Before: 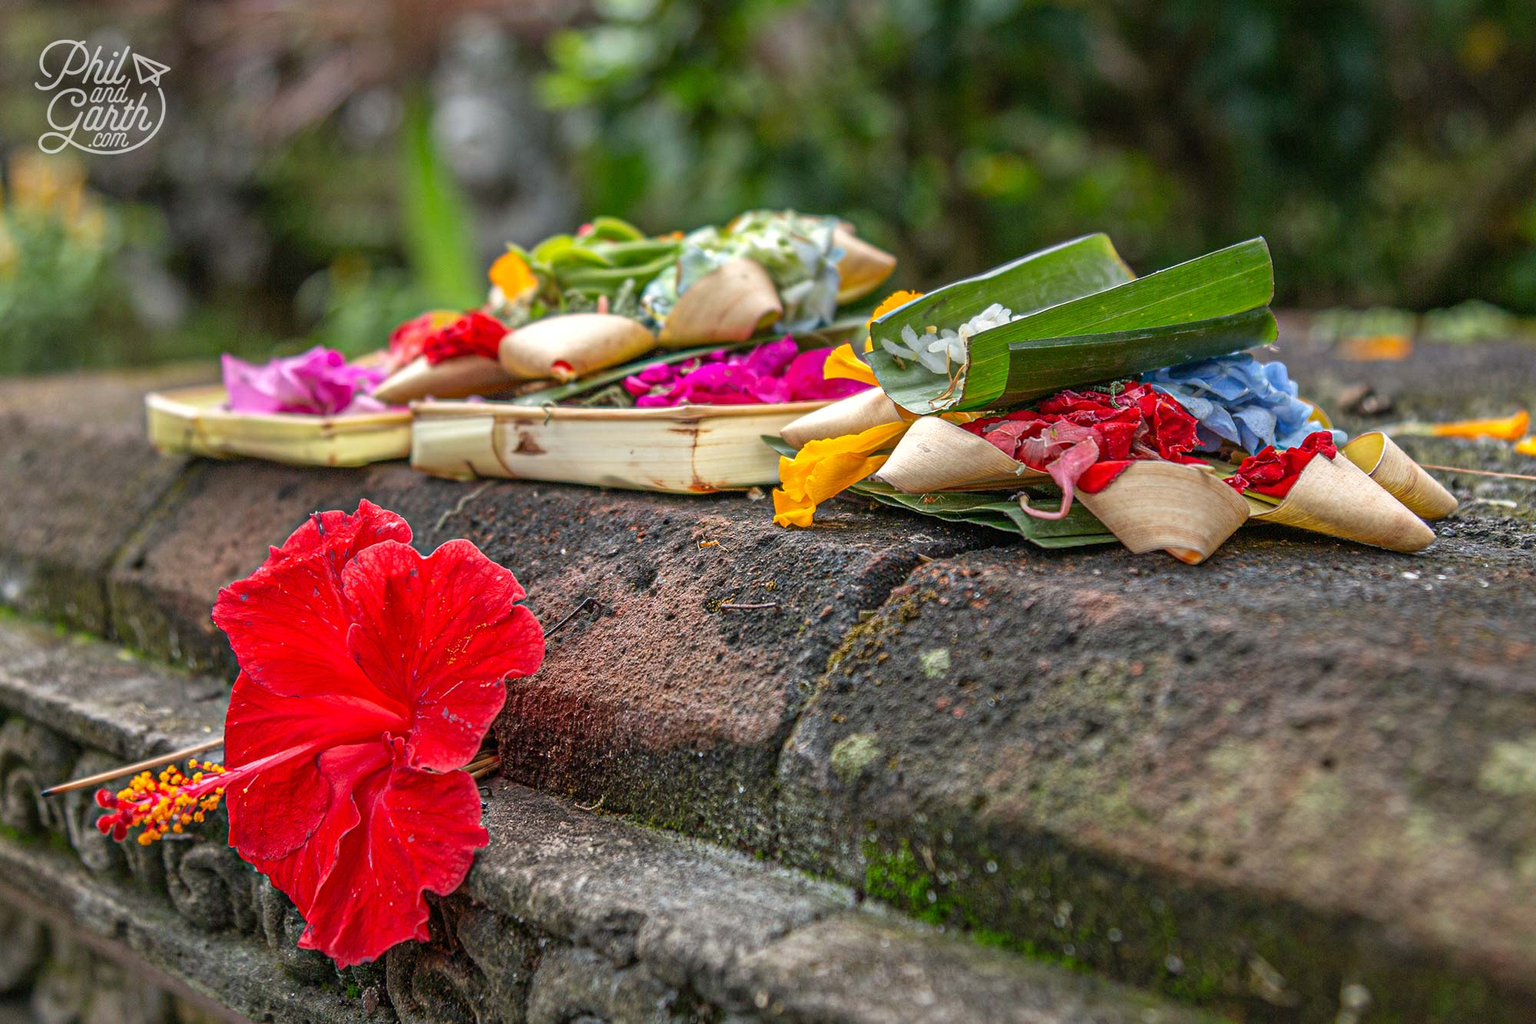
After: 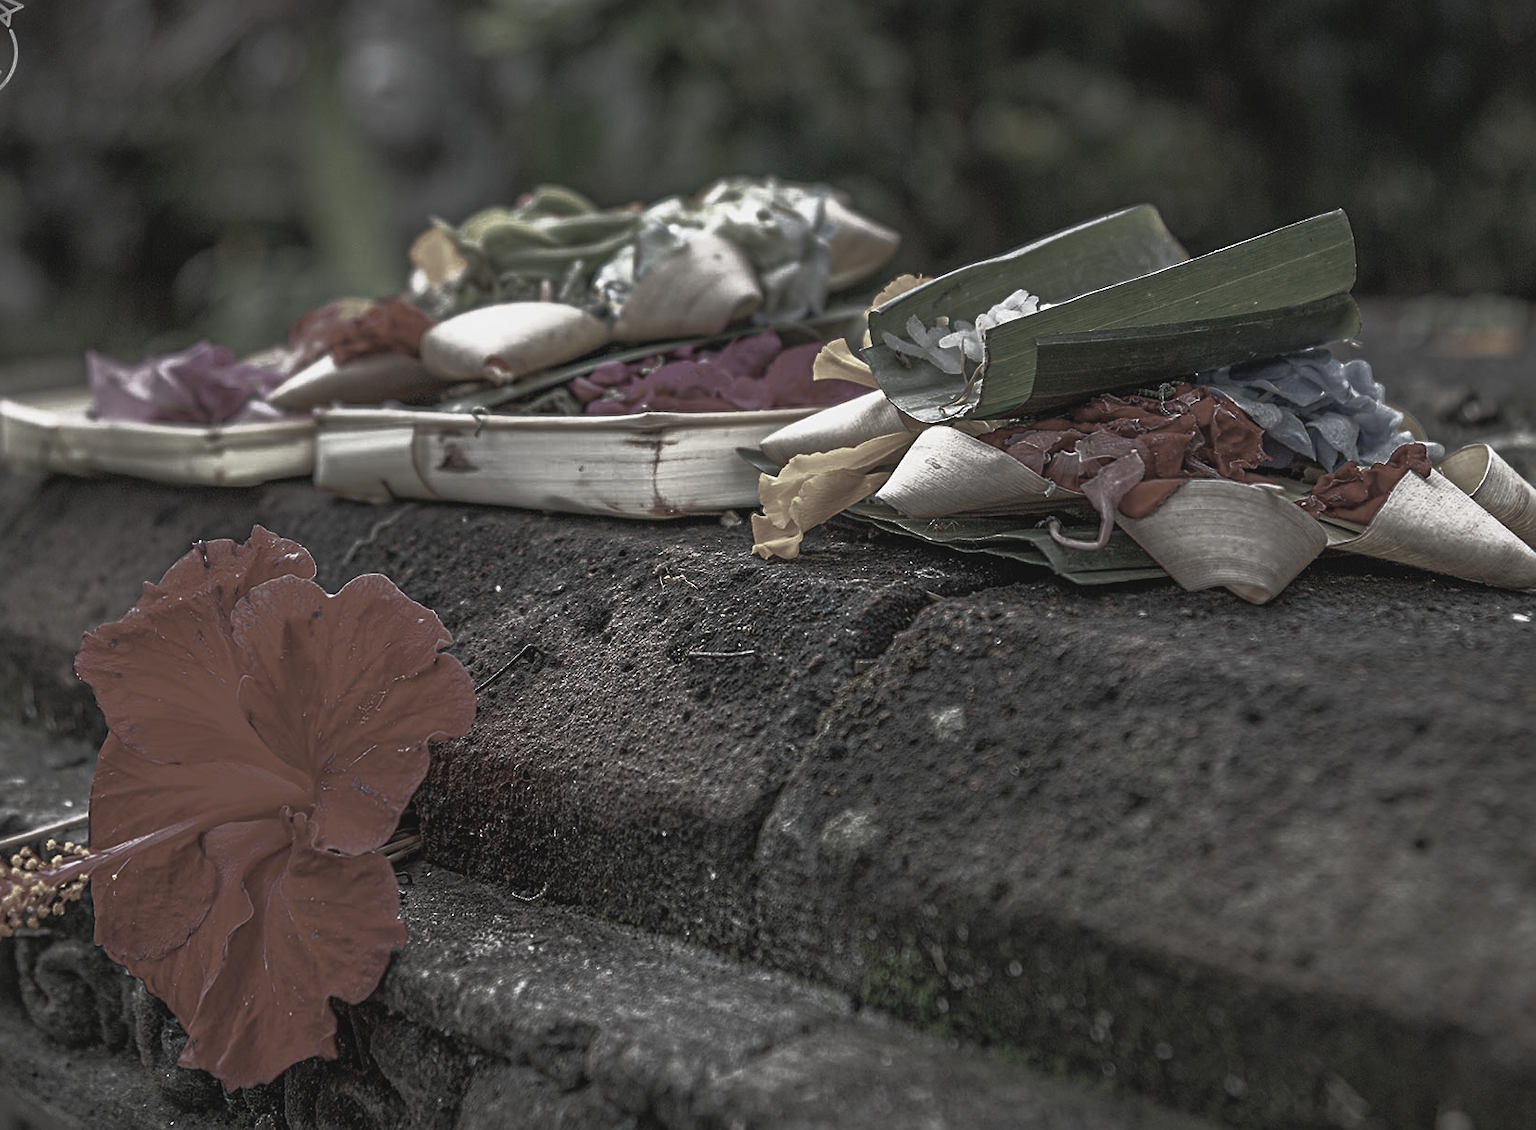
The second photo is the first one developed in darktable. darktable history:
base curve: curves: ch0 [(0, 0) (0.564, 0.291) (0.802, 0.731) (1, 1)]
contrast brightness saturation: contrast -0.11
crop: left 9.807%, top 6.259%, right 7.334%, bottom 2.177%
color correction: saturation 0.2
white balance: red 1.004, blue 1.024
sharpen: radius 2.529, amount 0.323
